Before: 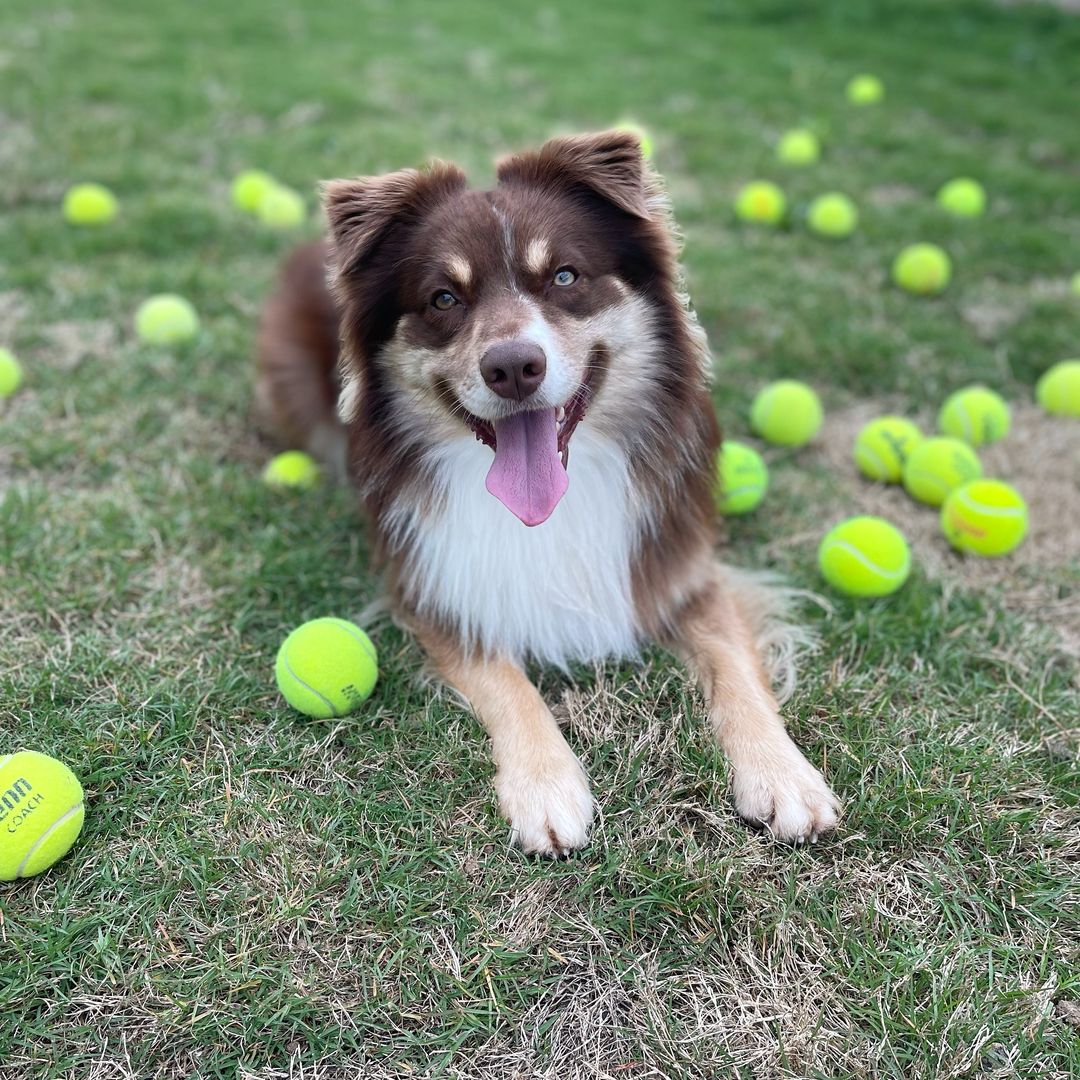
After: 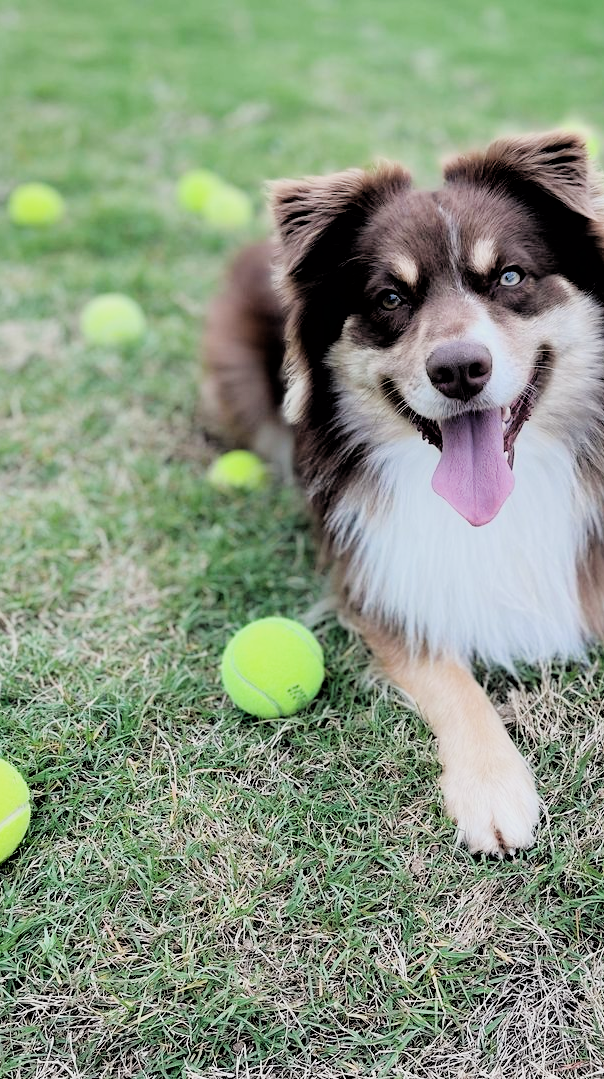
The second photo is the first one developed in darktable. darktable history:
exposure: exposure 0.63 EV, compensate highlight preservation false
color zones: curves: ch0 [(0.068, 0.464) (0.25, 0.5) (0.48, 0.508) (0.75, 0.536) (0.886, 0.476) (0.967, 0.456)]; ch1 [(0.066, 0.456) (0.25, 0.5) (0.616, 0.508) (0.746, 0.56) (0.934, 0.444)]
crop: left 5.067%, right 38.935%
filmic rgb: black relative exposure -2.7 EV, white relative exposure 4.56 EV, hardness 1.76, contrast 1.244
